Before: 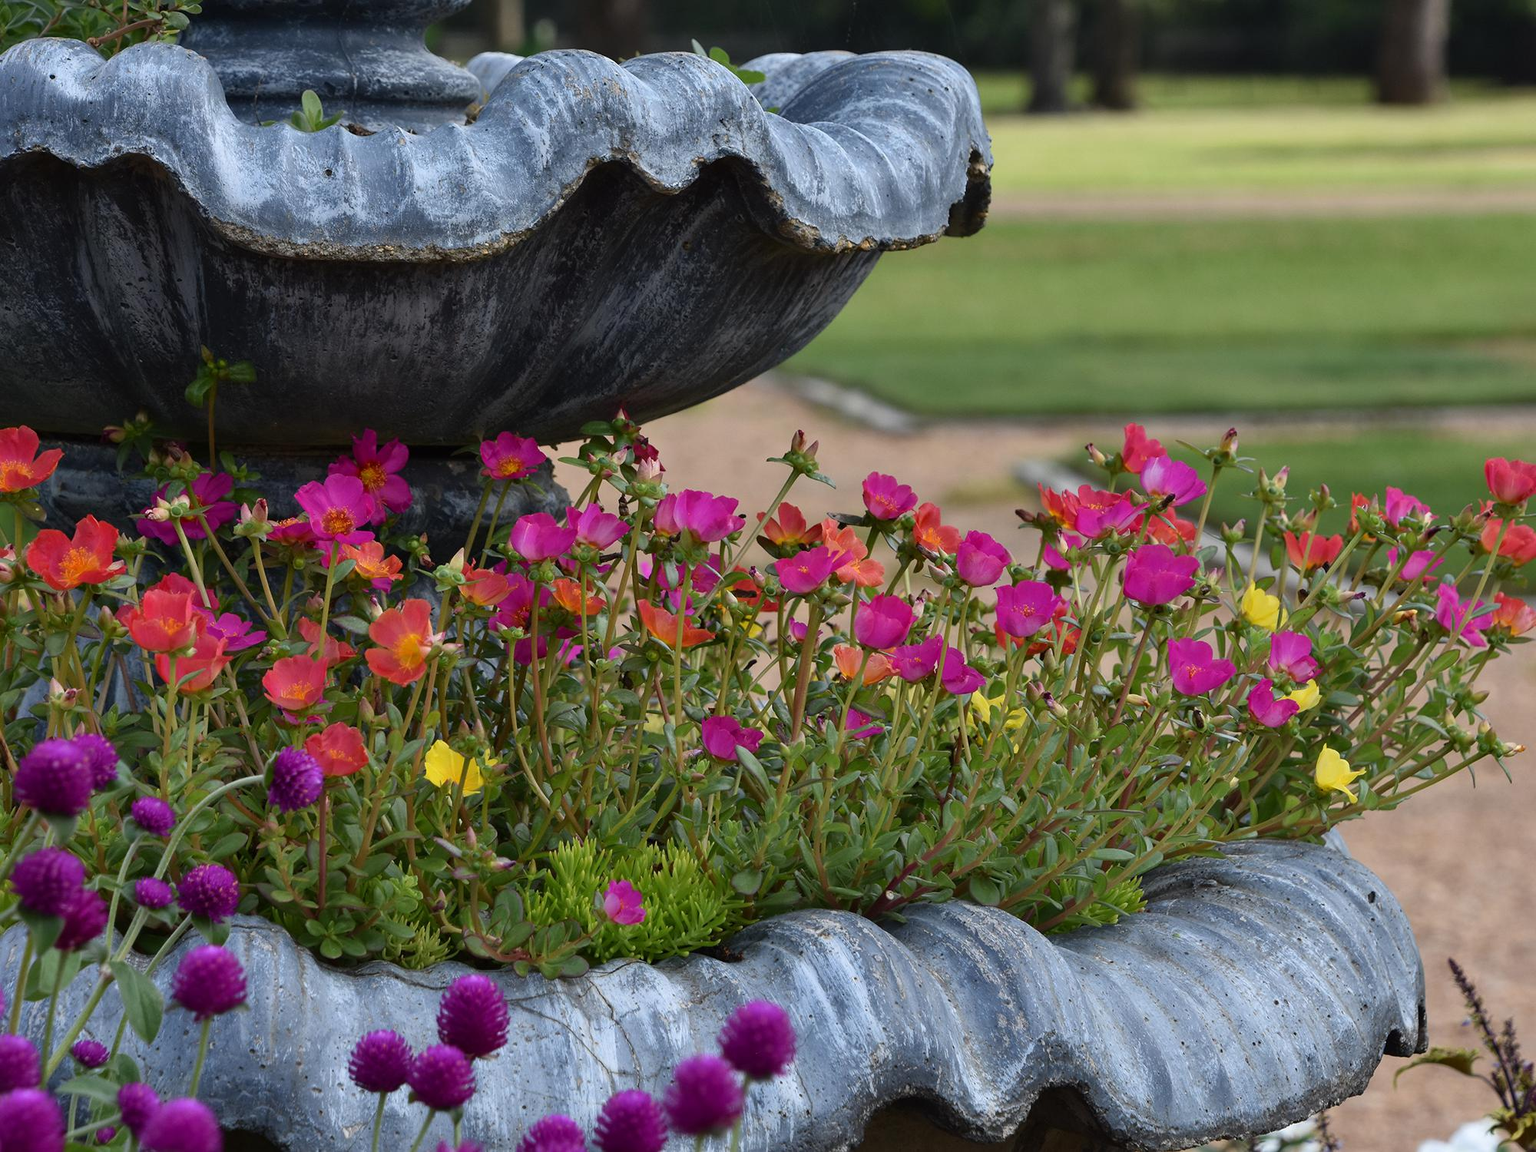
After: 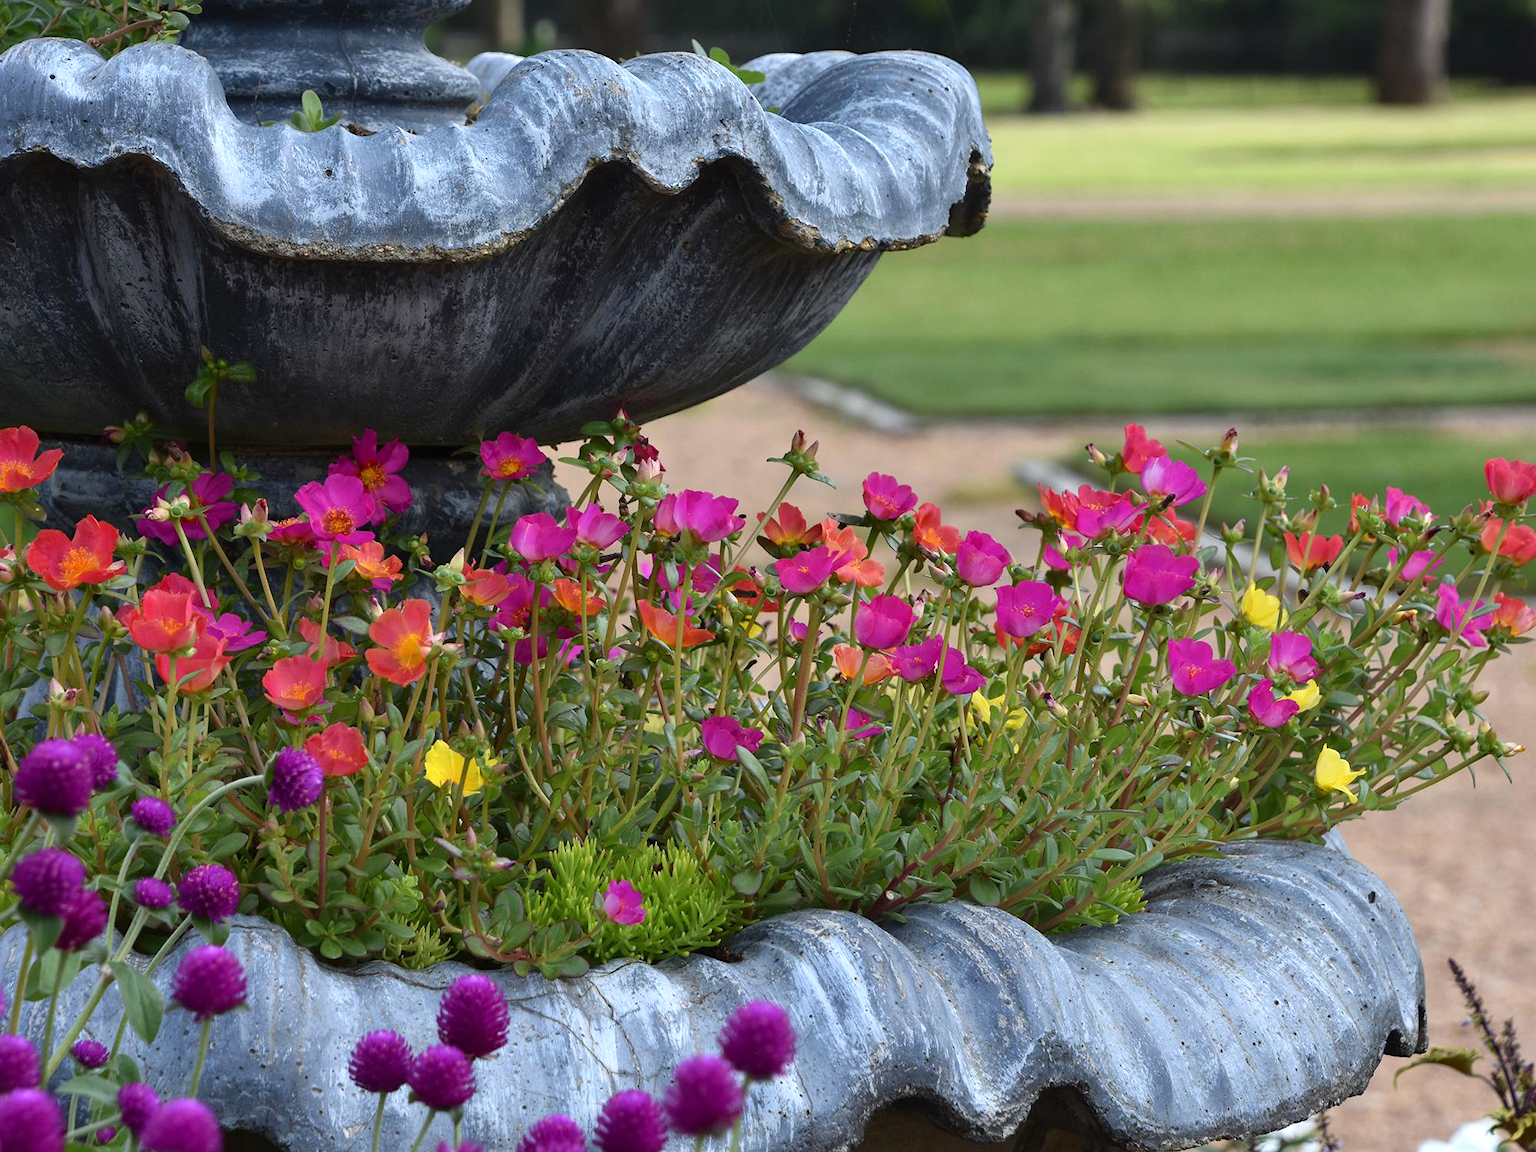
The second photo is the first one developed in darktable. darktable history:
white balance: red 0.982, blue 1.018
exposure: exposure 0.367 EV, compensate highlight preservation false
